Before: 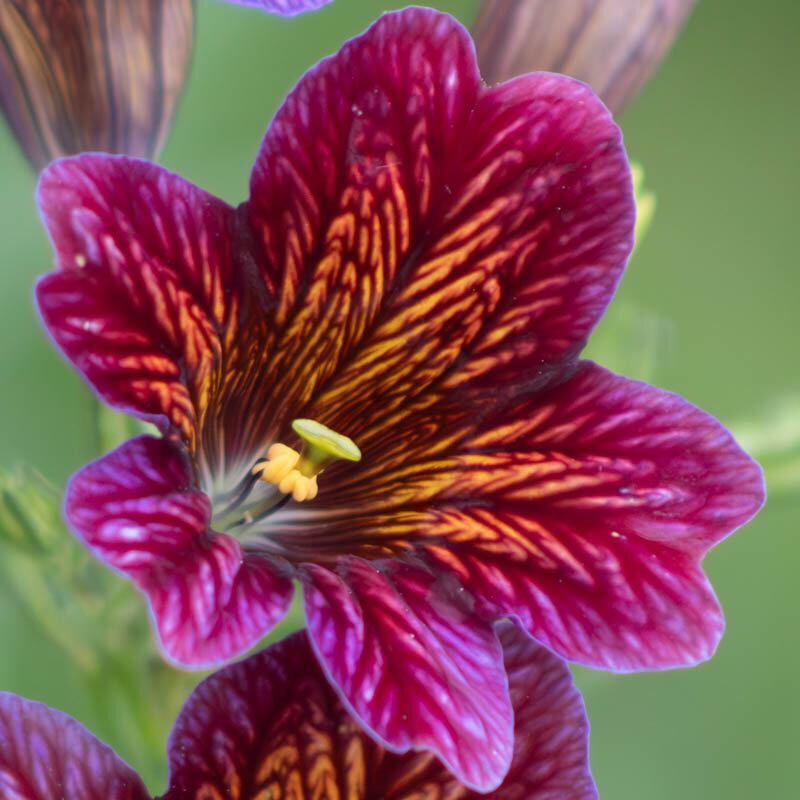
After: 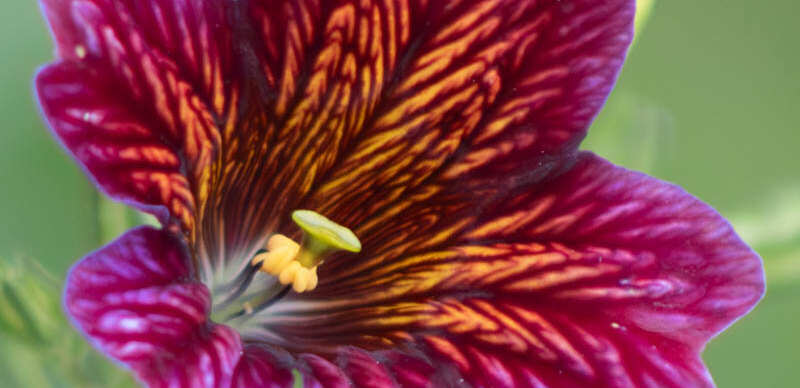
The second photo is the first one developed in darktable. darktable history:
crop and rotate: top 26.261%, bottom 25.136%
